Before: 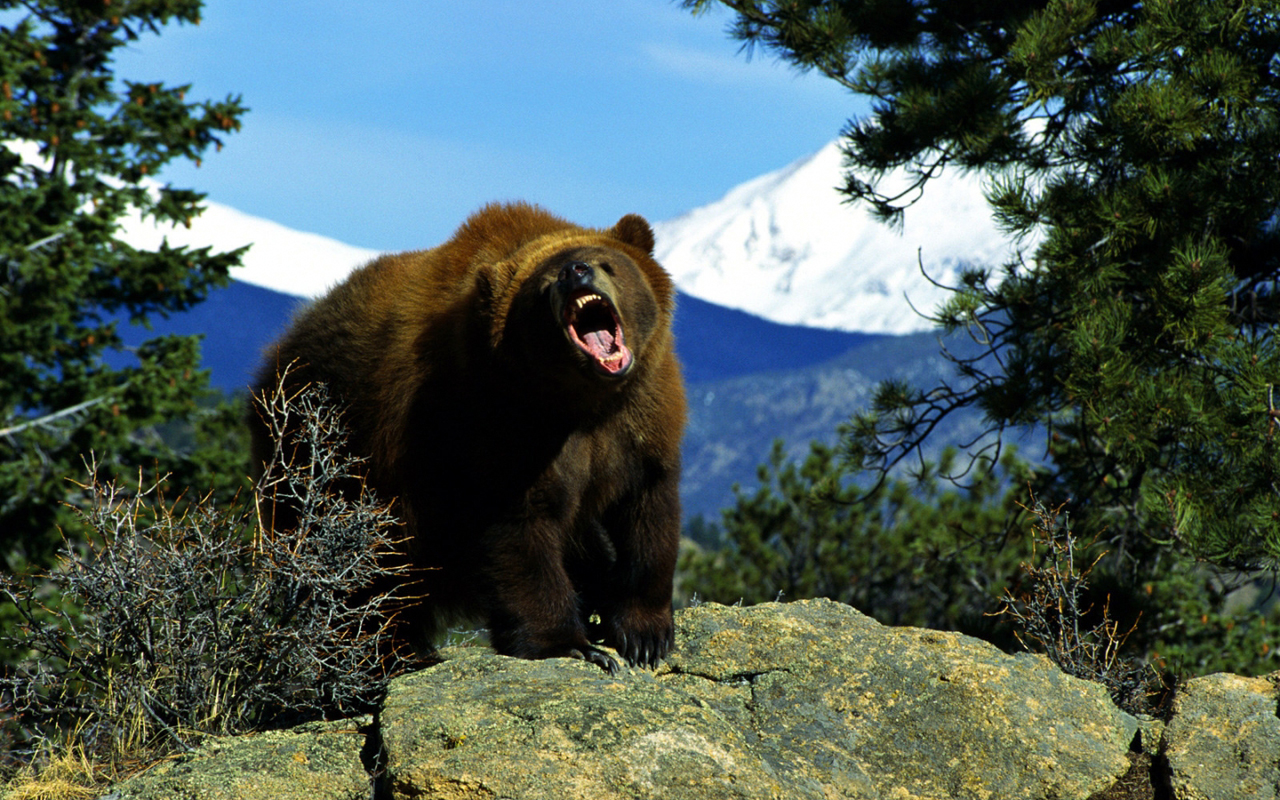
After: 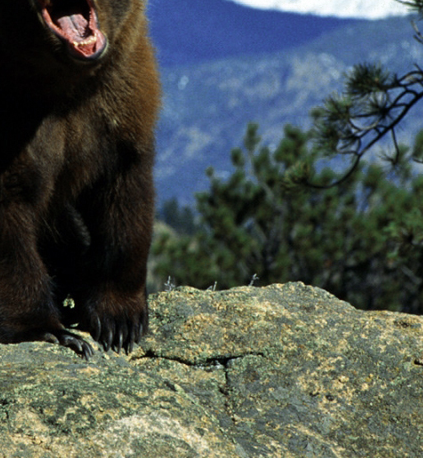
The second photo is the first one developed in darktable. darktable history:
color zones: curves: ch0 [(0, 0.5) (0.125, 0.4) (0.25, 0.5) (0.375, 0.4) (0.5, 0.4) (0.625, 0.6) (0.75, 0.6) (0.875, 0.5)]; ch1 [(0, 0.35) (0.125, 0.45) (0.25, 0.35) (0.375, 0.35) (0.5, 0.35) (0.625, 0.35) (0.75, 0.45) (0.875, 0.35)]; ch2 [(0, 0.6) (0.125, 0.5) (0.25, 0.5) (0.375, 0.6) (0.5, 0.6) (0.625, 0.5) (0.75, 0.5) (0.875, 0.5)]
crop: left 41.124%, top 39.522%, right 25.8%, bottom 3.108%
